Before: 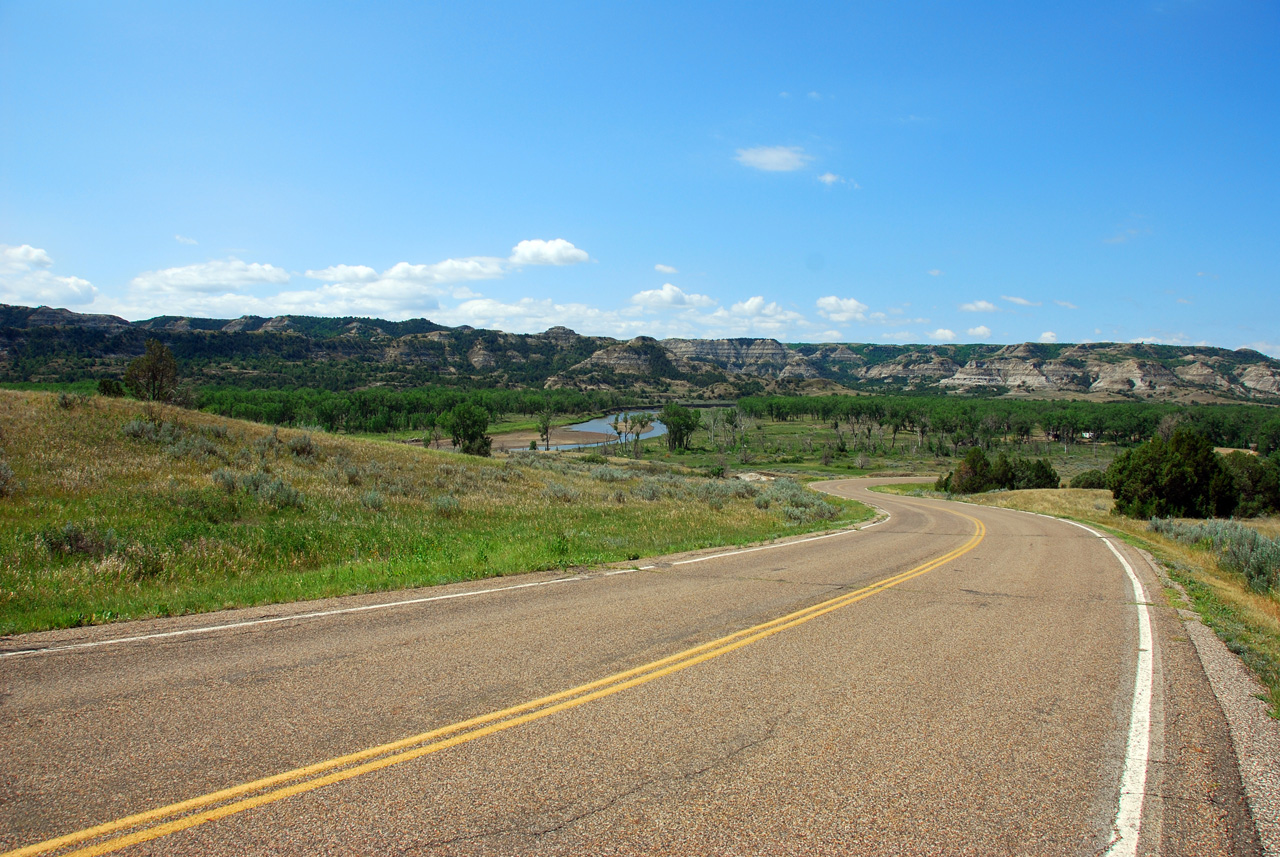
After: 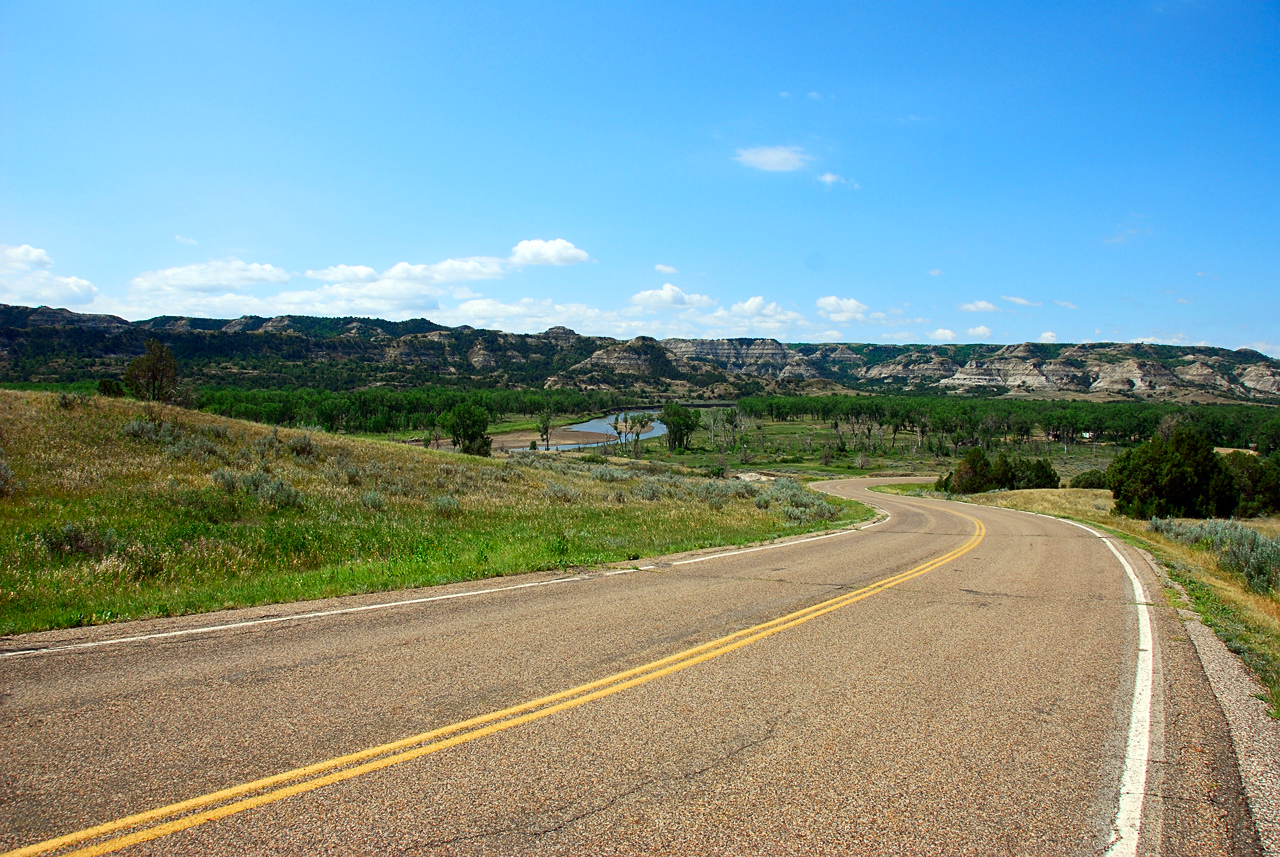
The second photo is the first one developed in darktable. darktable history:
contrast brightness saturation: contrast 0.15, brightness -0.01, saturation 0.1
sharpen: amount 0.2
